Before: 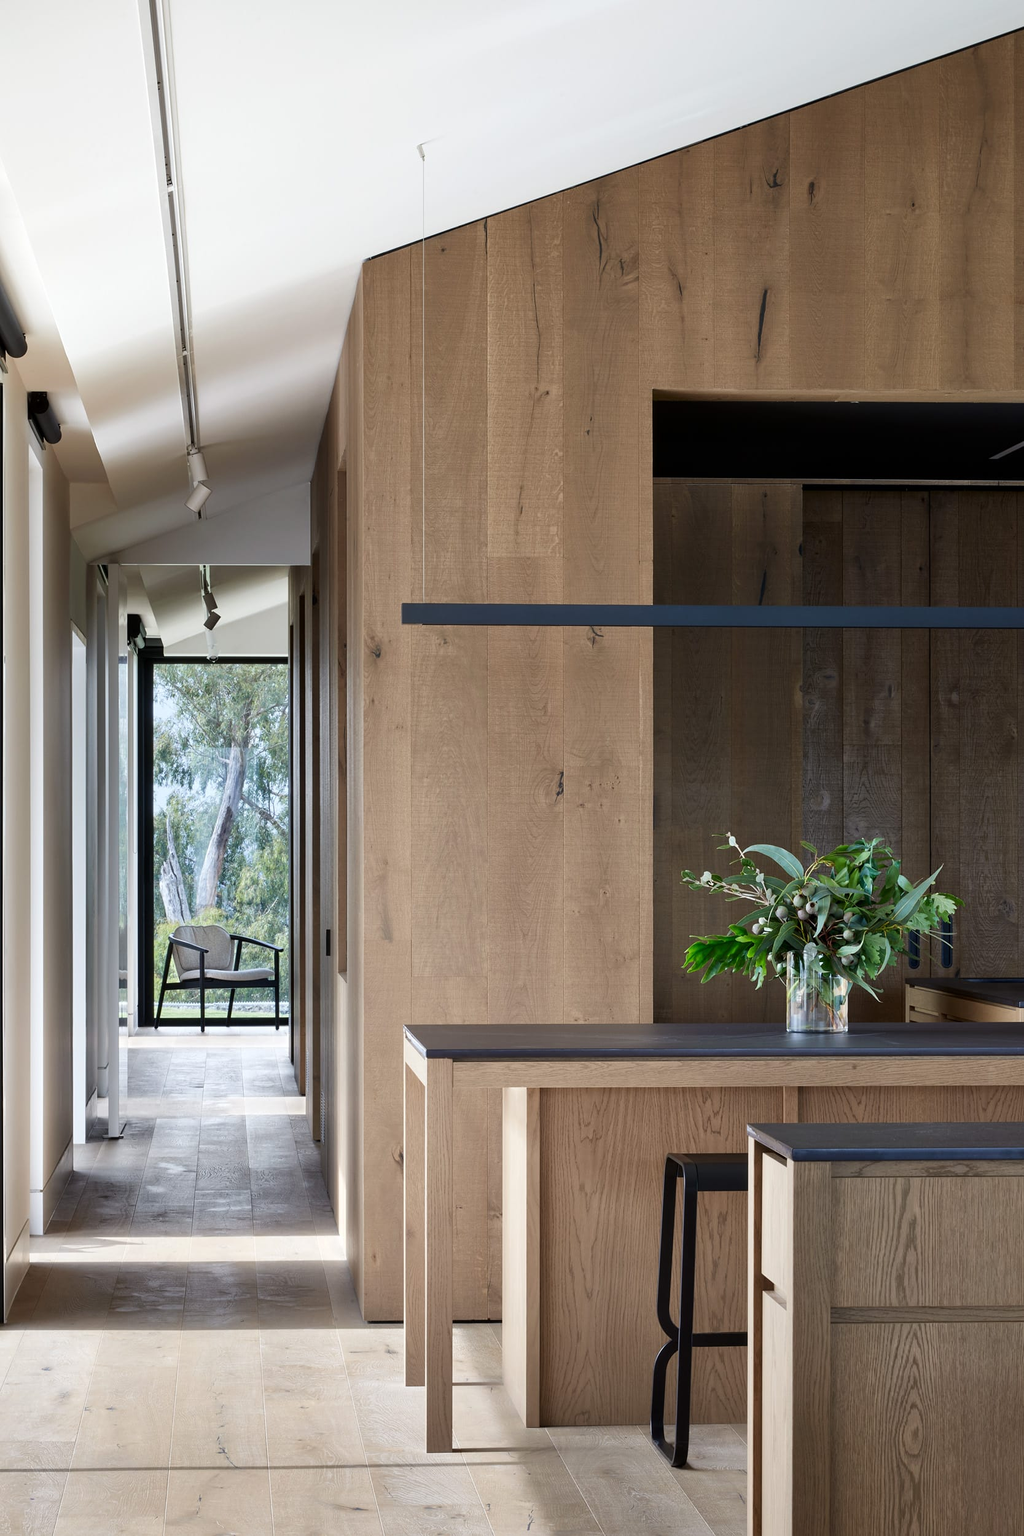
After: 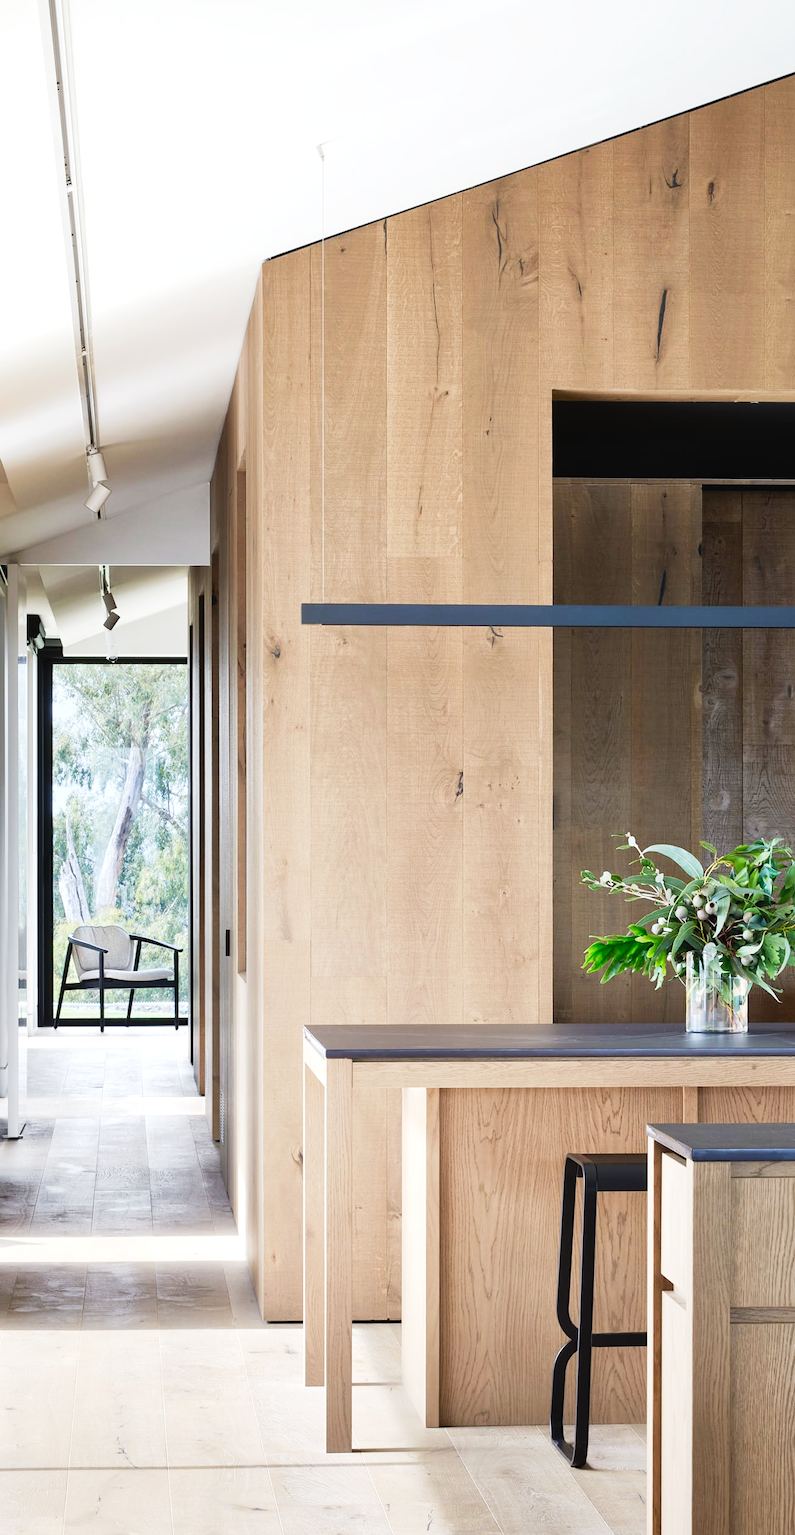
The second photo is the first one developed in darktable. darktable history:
crop: left 9.863%, right 12.503%
contrast brightness saturation: contrast 0.048, brightness 0.06, saturation 0.015
exposure: black level correction 0, exposure 0.704 EV, compensate highlight preservation false
tone curve: curves: ch0 [(0, 0.022) (0.114, 0.096) (0.282, 0.299) (0.456, 0.51) (0.613, 0.693) (0.786, 0.843) (0.999, 0.949)]; ch1 [(0, 0) (0.384, 0.365) (0.463, 0.447) (0.486, 0.474) (0.503, 0.5) (0.535, 0.522) (0.555, 0.546) (0.593, 0.599) (0.755, 0.793) (1, 1)]; ch2 [(0, 0) (0.369, 0.375) (0.449, 0.434) (0.501, 0.5) (0.528, 0.517) (0.561, 0.57) (0.612, 0.631) (0.668, 0.659) (1, 1)], preserve colors none
